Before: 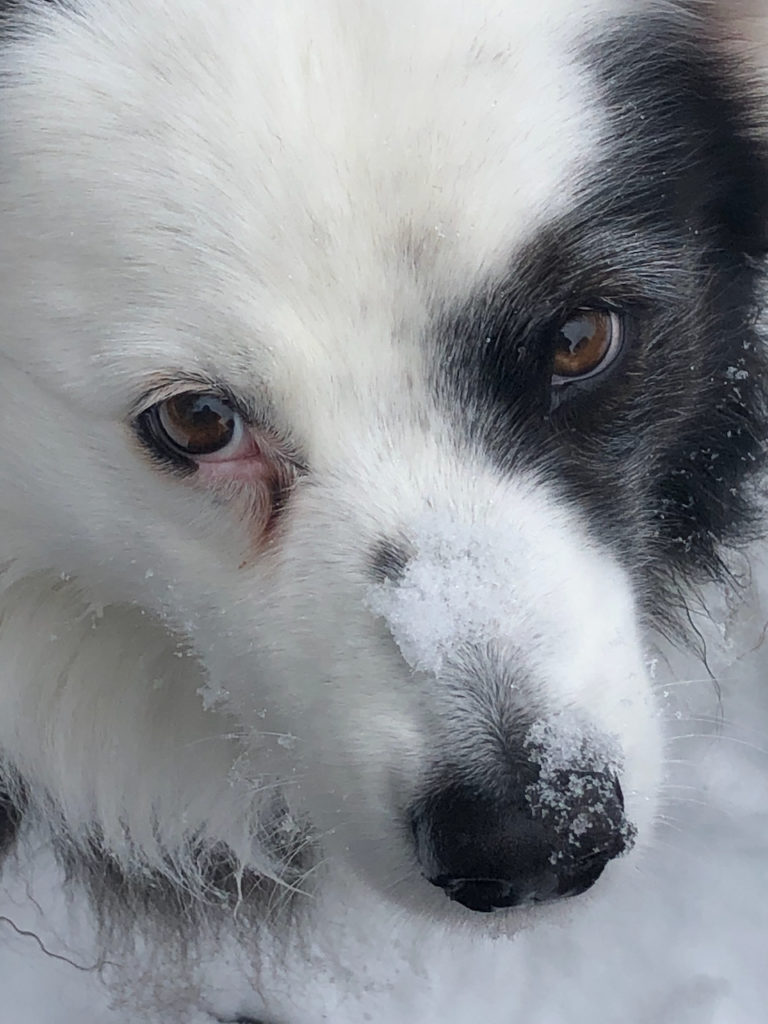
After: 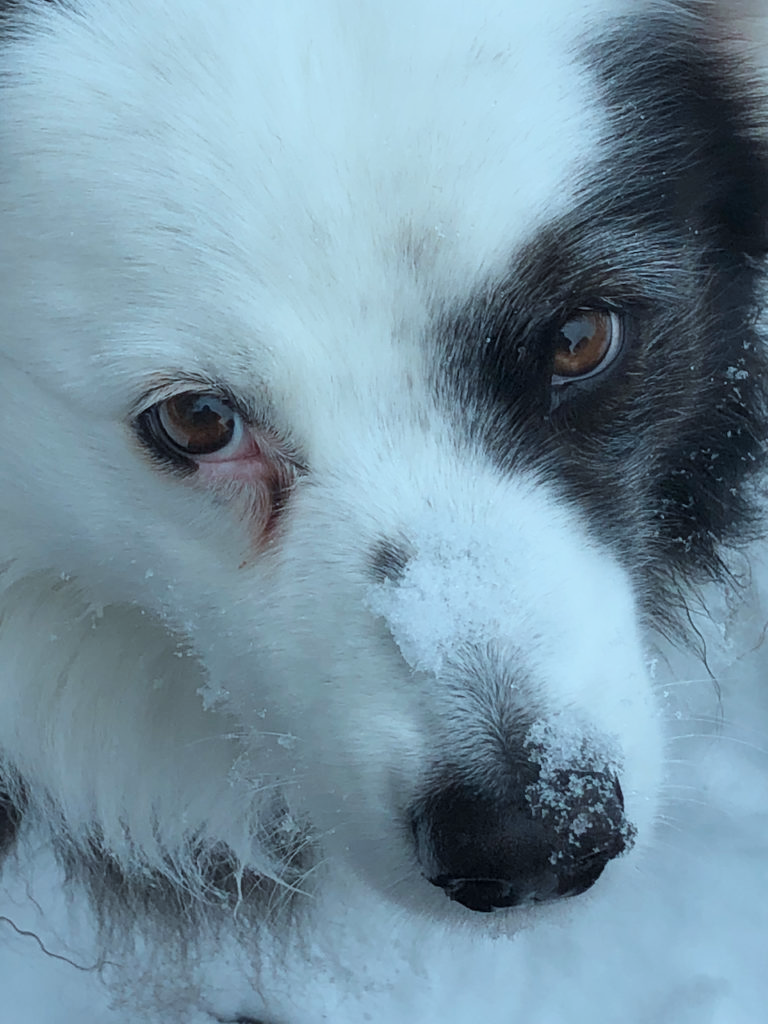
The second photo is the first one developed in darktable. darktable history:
sigmoid: contrast 1.22, skew 0.65
color correction: highlights a* -11.71, highlights b* -15.58
